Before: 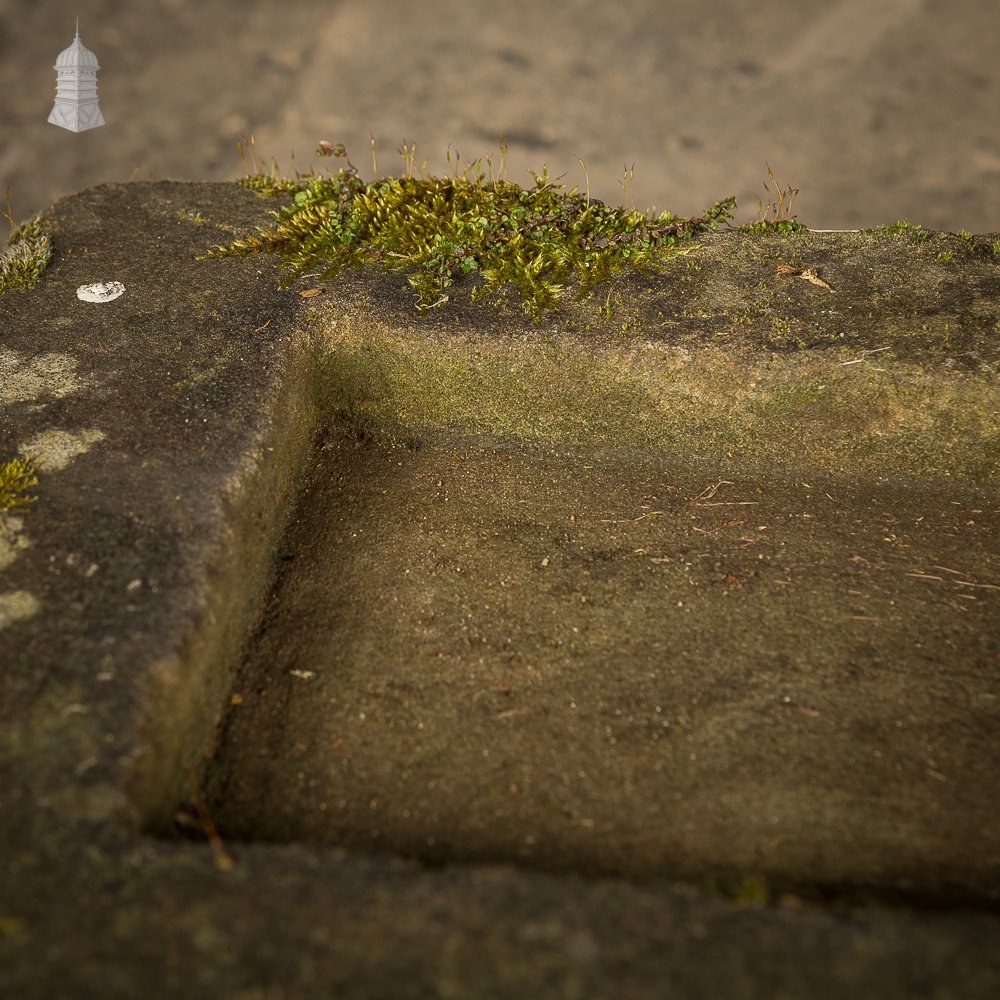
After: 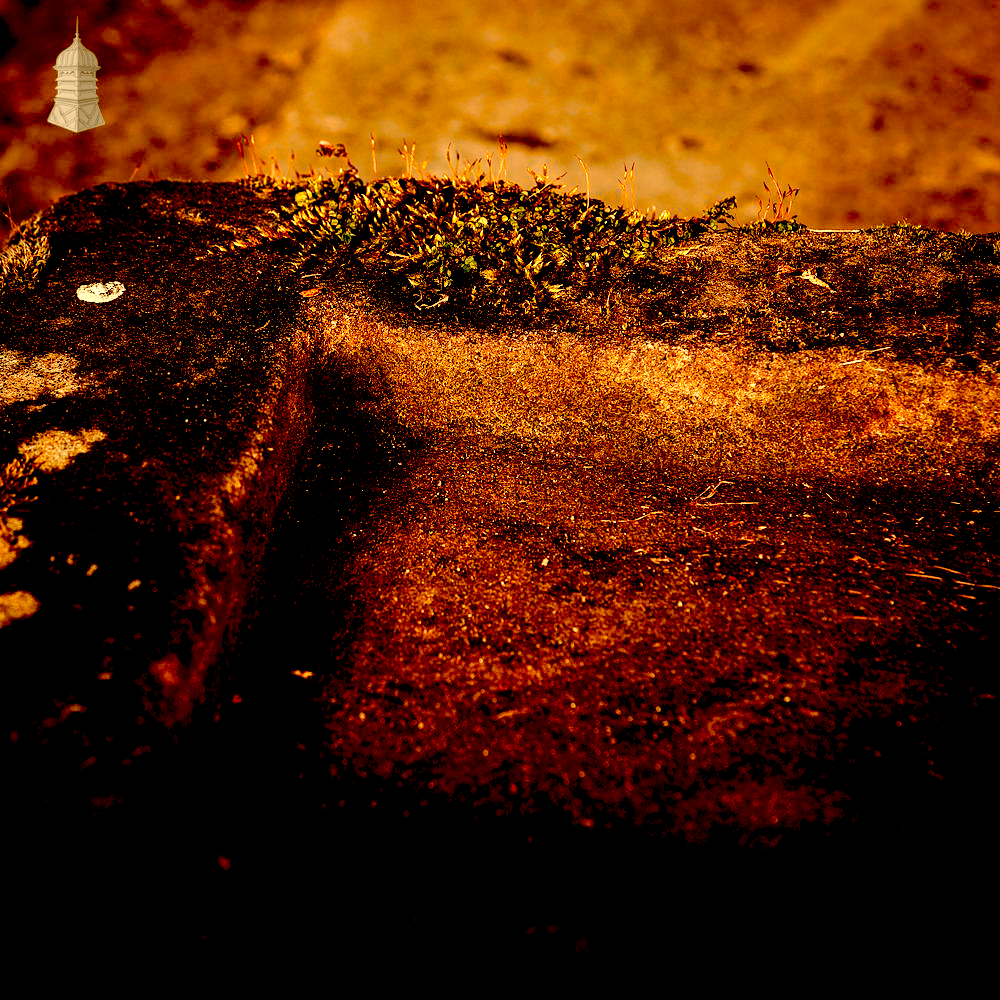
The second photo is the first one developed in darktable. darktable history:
white balance: red 1.08, blue 0.791
exposure: black level correction 0.1, exposure -0.092 EV, compensate highlight preservation false
color zones: curves: ch0 [(0.018, 0.548) (0.197, 0.654) (0.425, 0.447) (0.605, 0.658) (0.732, 0.579)]; ch1 [(0.105, 0.531) (0.224, 0.531) (0.386, 0.39) (0.618, 0.456) (0.732, 0.456) (0.956, 0.421)]; ch2 [(0.039, 0.583) (0.215, 0.465) (0.399, 0.544) (0.465, 0.548) (0.614, 0.447) (0.724, 0.43) (0.882, 0.623) (0.956, 0.632)]
